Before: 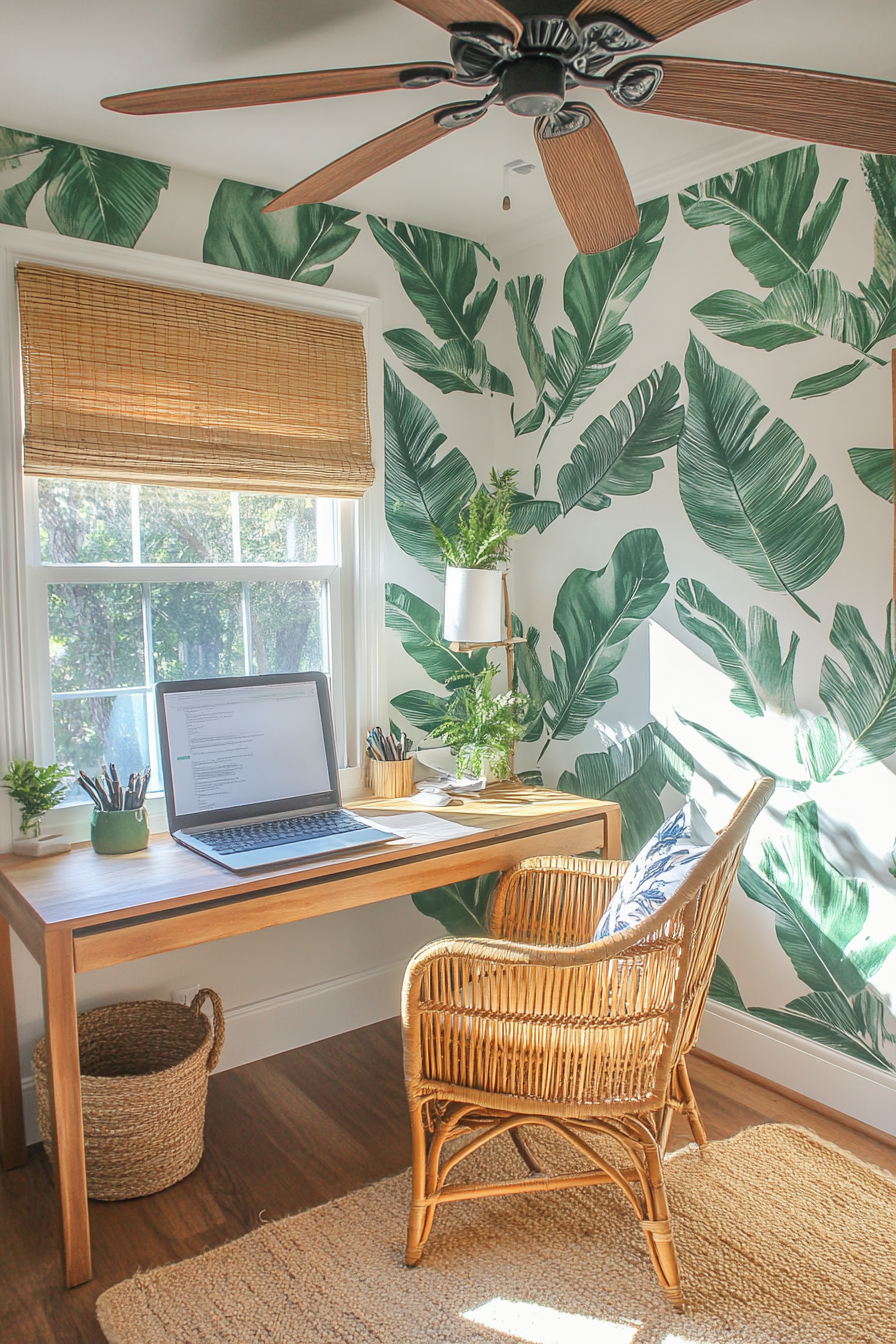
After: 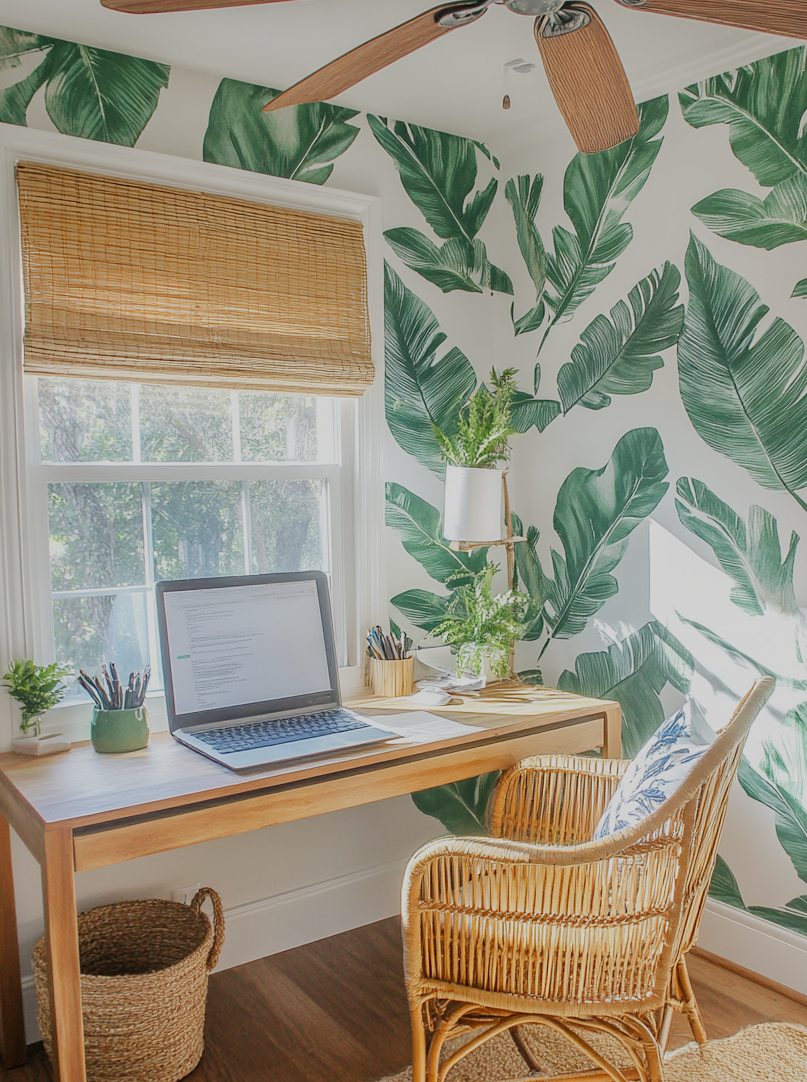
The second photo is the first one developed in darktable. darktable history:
filmic rgb: black relative exposure -7.65 EV, white relative exposure 4.56 EV, hardness 3.61, add noise in highlights 0, preserve chrominance no, color science v3 (2019), use custom middle-gray values true, contrast in highlights soft
crop: top 7.551%, right 9.874%, bottom 11.941%
